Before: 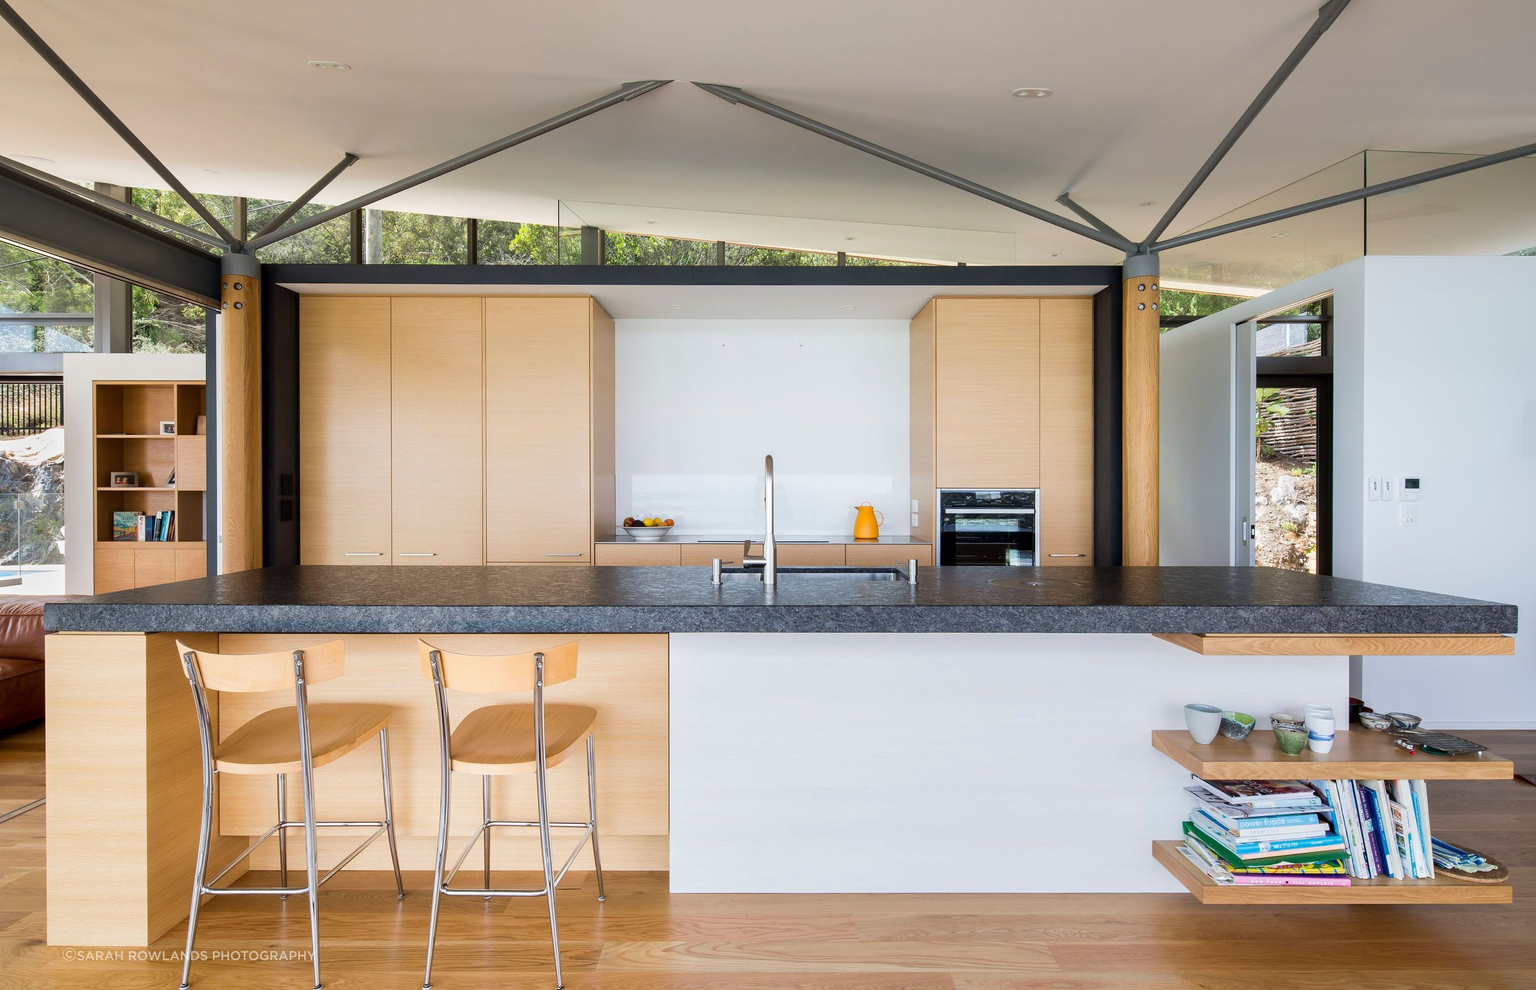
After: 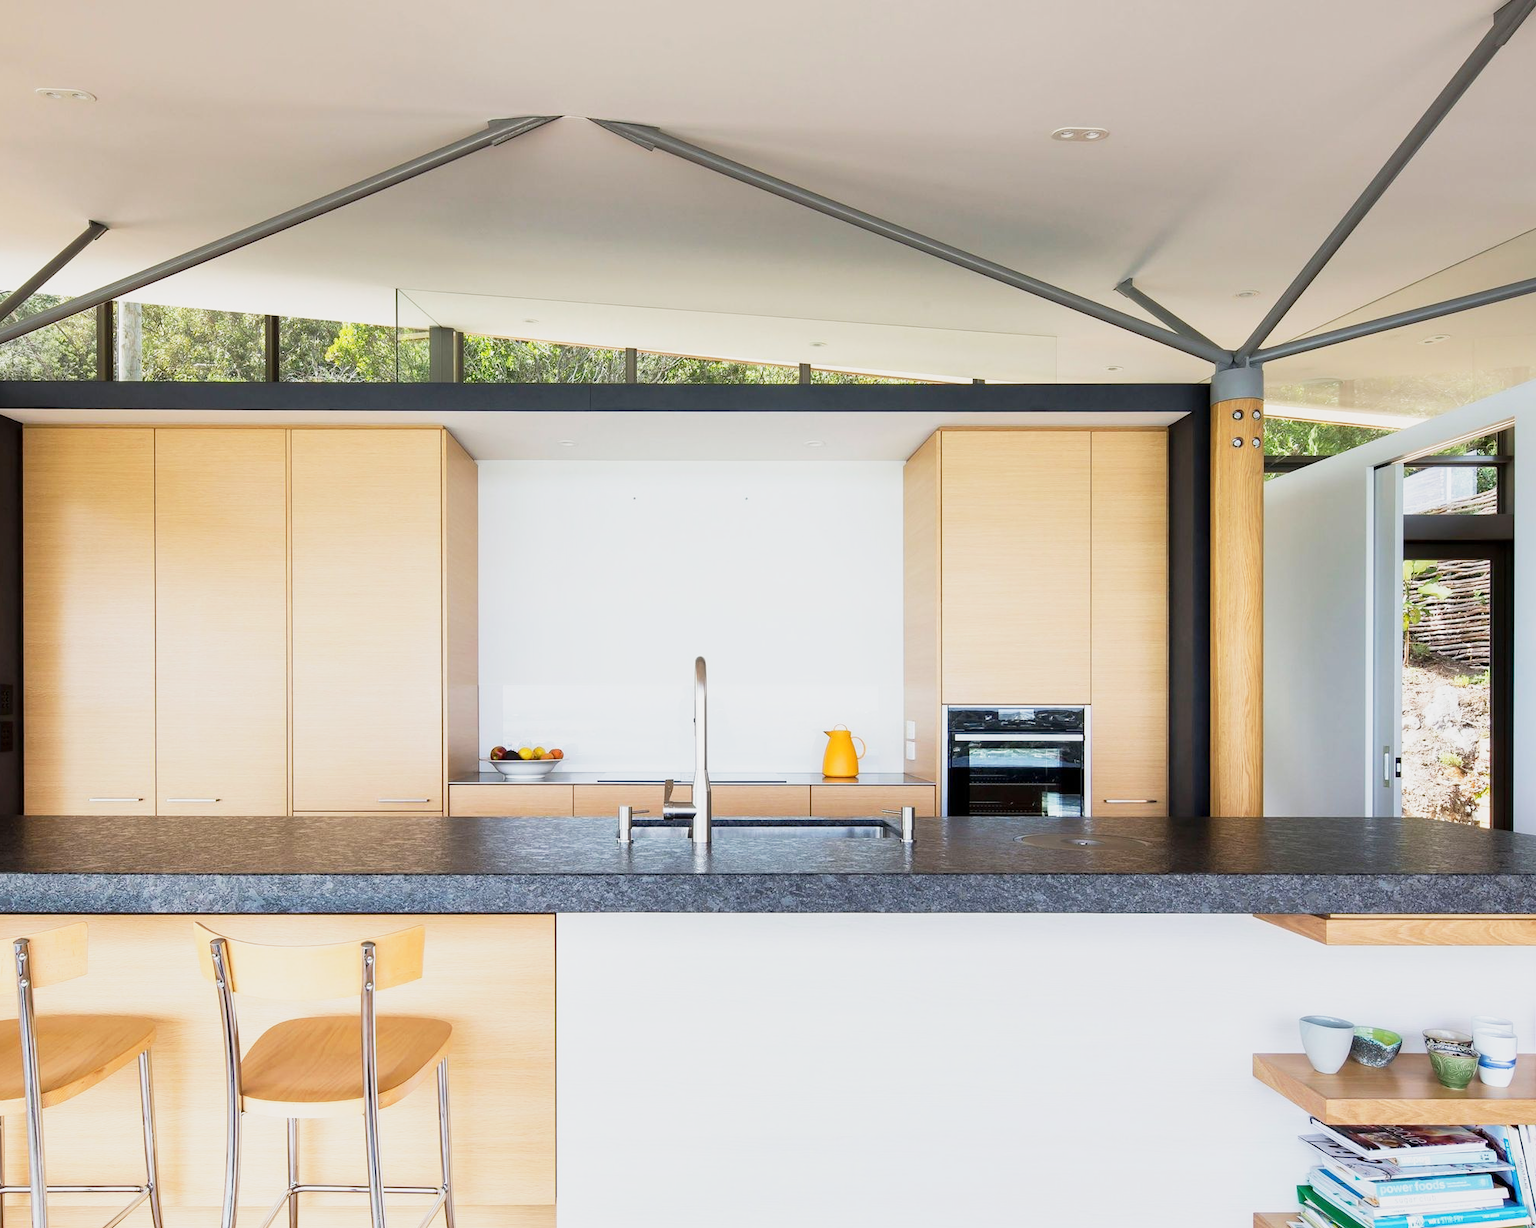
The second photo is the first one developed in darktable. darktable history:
crop: left 18.479%, right 12.2%, bottom 13.971%
base curve: curves: ch0 [(0, 0) (0.088, 0.125) (0.176, 0.251) (0.354, 0.501) (0.613, 0.749) (1, 0.877)], preserve colors none
